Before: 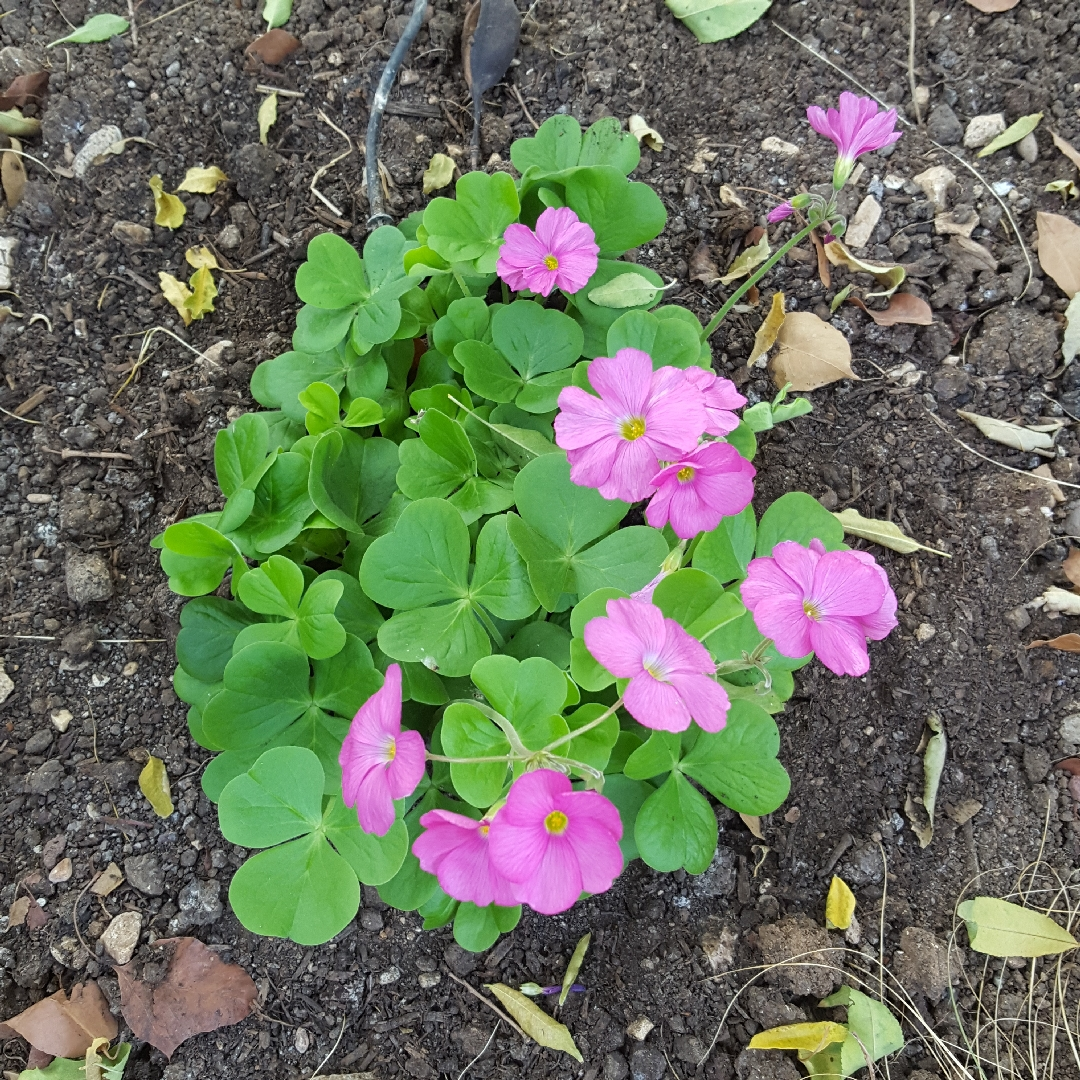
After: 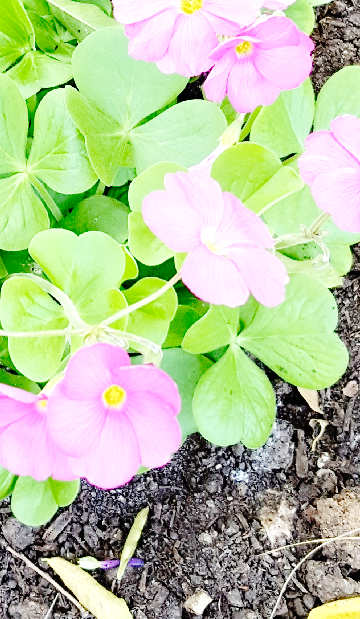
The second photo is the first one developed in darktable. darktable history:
exposure: black level correction 0, exposure 0.898 EV, compensate highlight preservation false
crop: left 40.958%, top 39.49%, right 25.699%, bottom 3.104%
base curve: curves: ch0 [(0, 0) (0.036, 0.01) (0.123, 0.254) (0.258, 0.504) (0.507, 0.748) (1, 1)], preserve colors none
